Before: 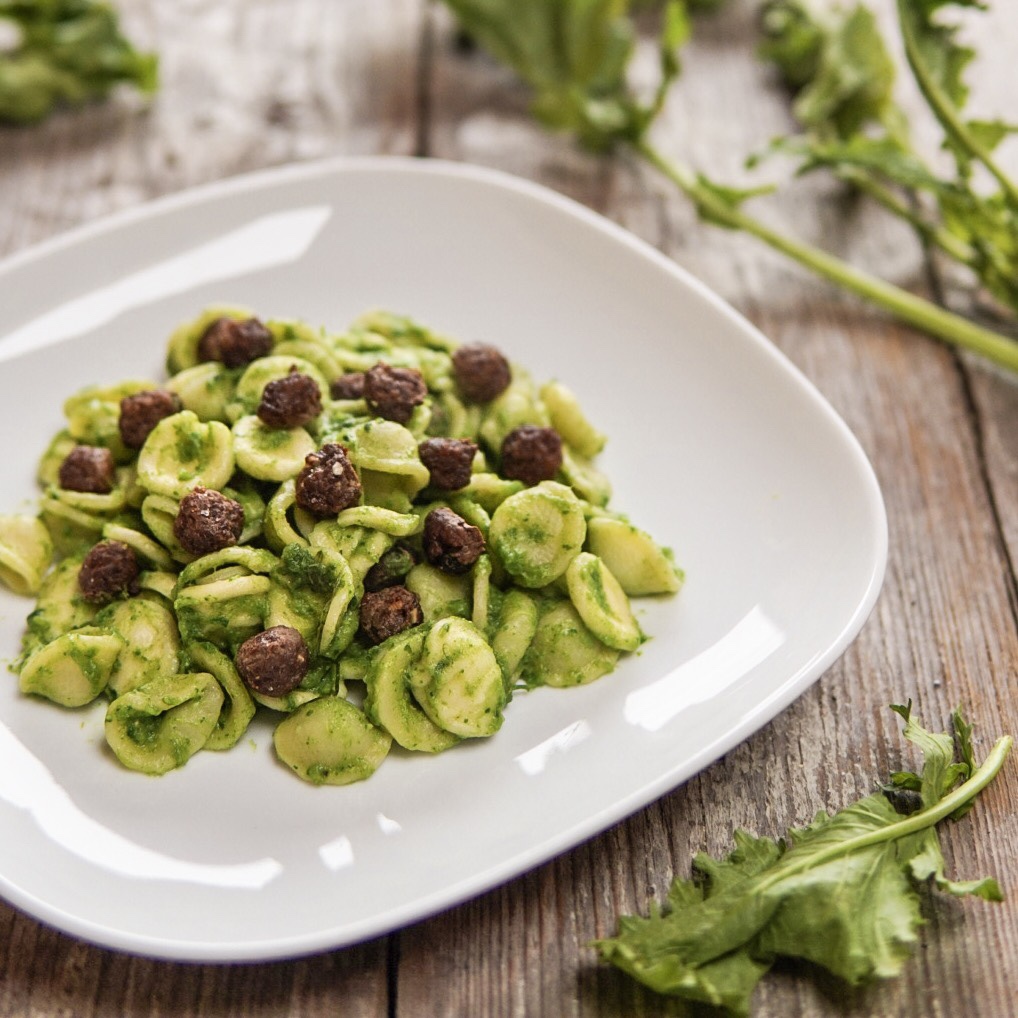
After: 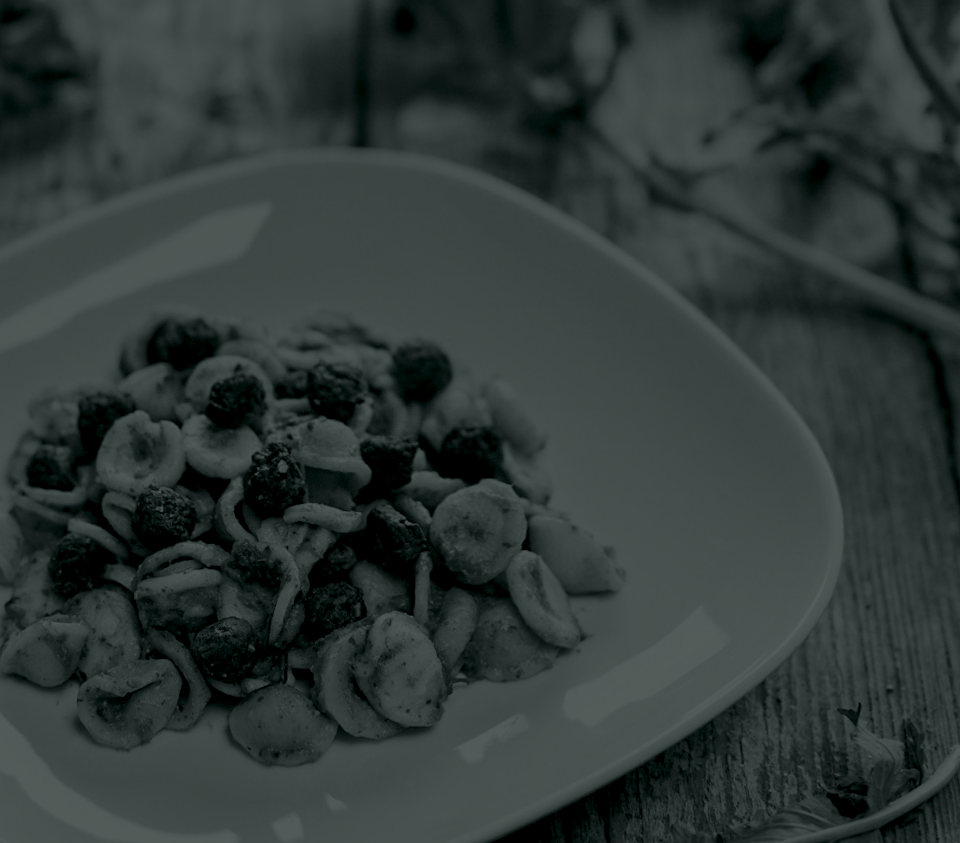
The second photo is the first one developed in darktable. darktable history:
colorize: hue 90°, saturation 19%, lightness 1.59%, version 1
crop and rotate: top 0%, bottom 11.49%
split-toning: shadows › hue 290.82°, shadows › saturation 0.34, highlights › saturation 0.38, balance 0, compress 50%
rotate and perspective: rotation 0.062°, lens shift (vertical) 0.115, lens shift (horizontal) -0.133, crop left 0.047, crop right 0.94, crop top 0.061, crop bottom 0.94
